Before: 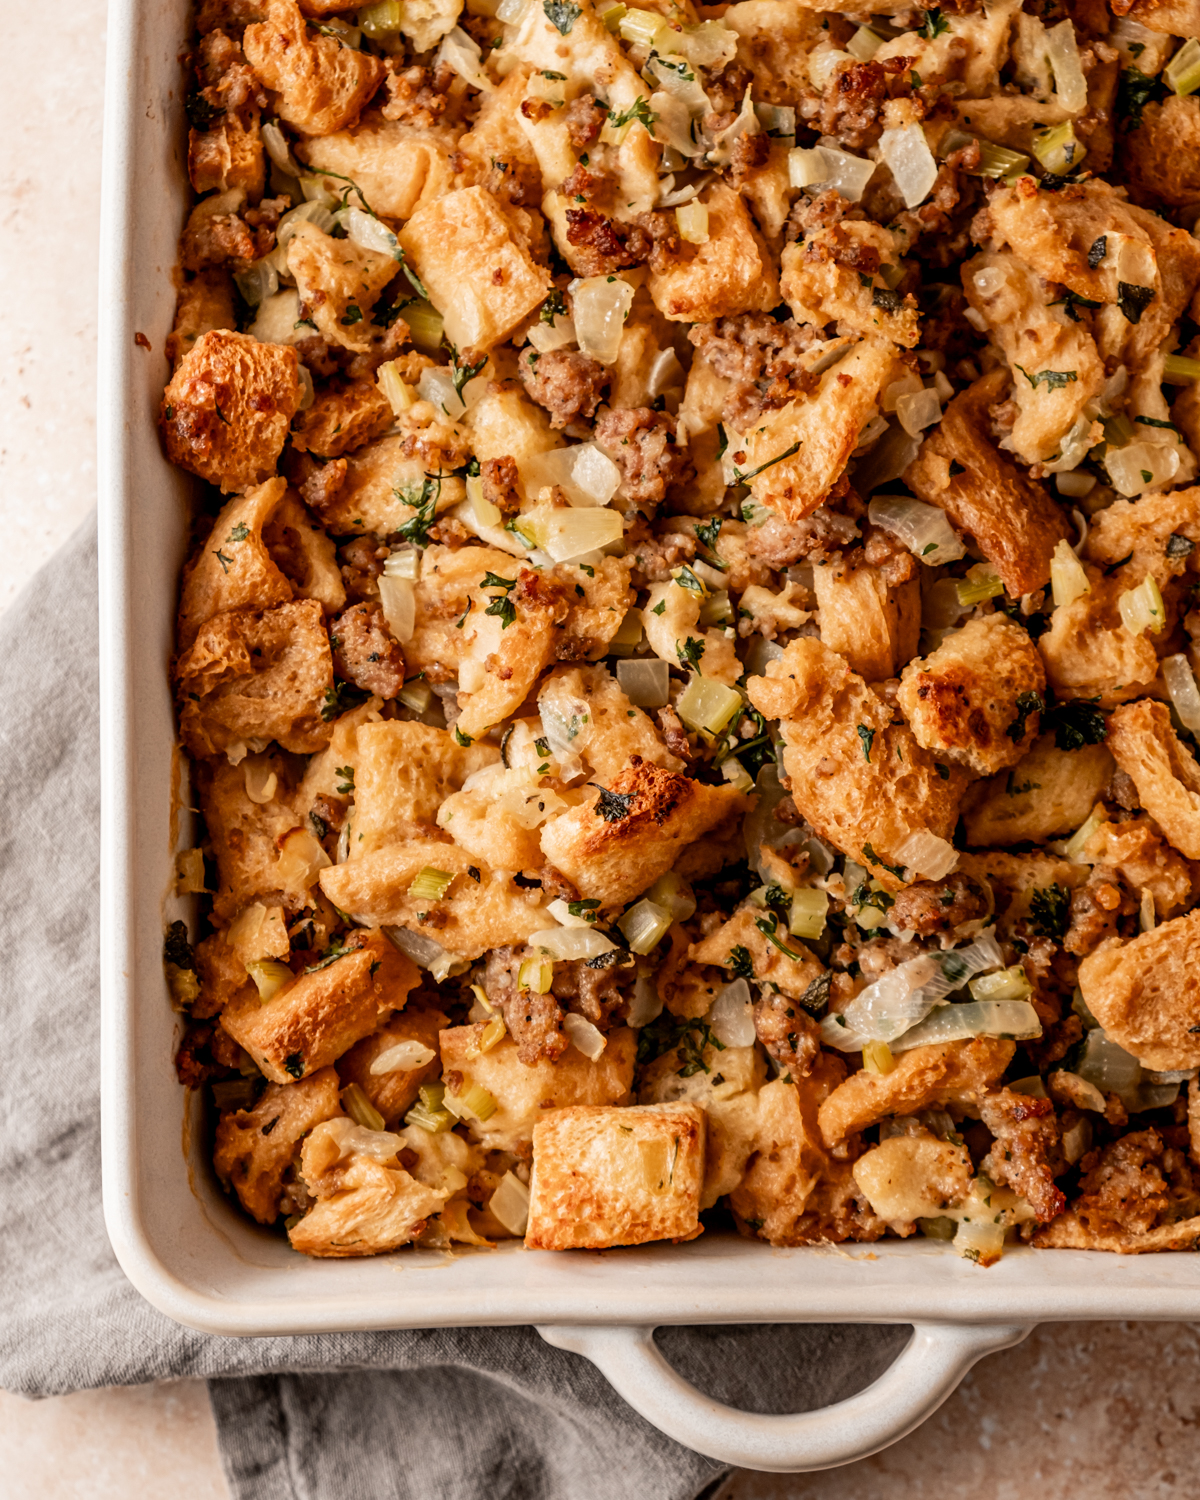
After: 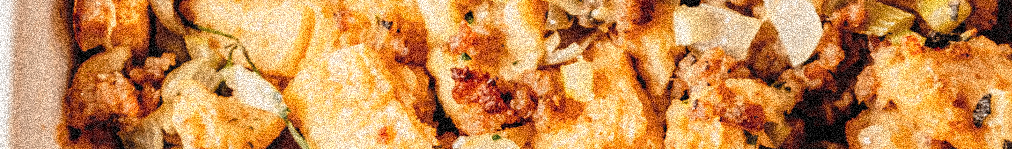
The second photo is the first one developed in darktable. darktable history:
crop and rotate: left 9.644%, top 9.491%, right 6.021%, bottom 80.509%
contrast brightness saturation: brightness 0.28
grain: coarseness 3.75 ISO, strength 100%, mid-tones bias 0%
tone curve: curves: ch0 [(0, 0) (0.003, 0.018) (0.011, 0.019) (0.025, 0.024) (0.044, 0.037) (0.069, 0.053) (0.1, 0.075) (0.136, 0.105) (0.177, 0.136) (0.224, 0.179) (0.277, 0.244) (0.335, 0.319) (0.399, 0.4) (0.468, 0.495) (0.543, 0.58) (0.623, 0.671) (0.709, 0.757) (0.801, 0.838) (0.898, 0.913) (1, 1)], preserve colors none
